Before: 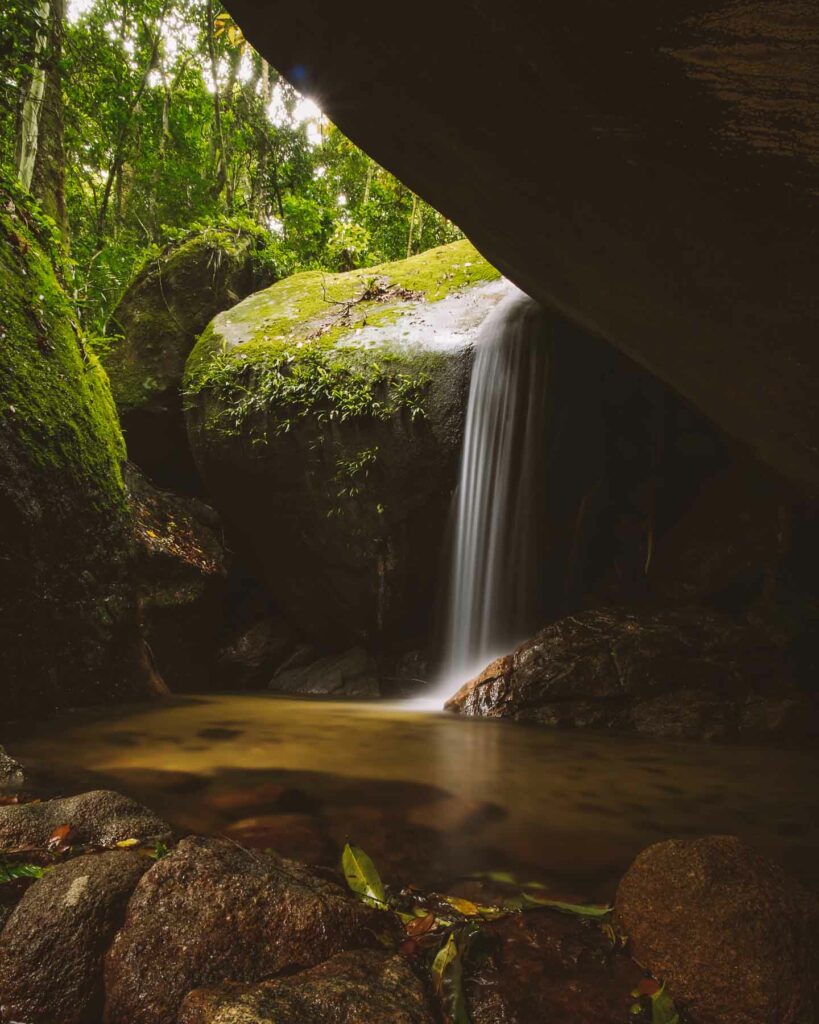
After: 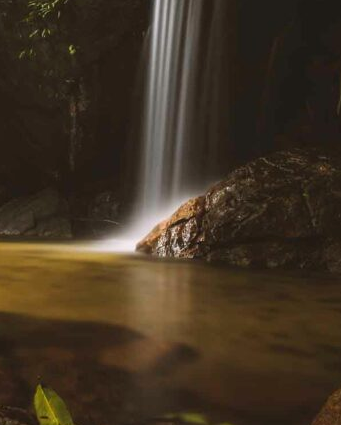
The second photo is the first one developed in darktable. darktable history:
crop: left 37.691%, top 44.827%, right 20.655%, bottom 13.634%
exposure: exposure 0.171 EV, compensate exposure bias true, compensate highlight preservation false
